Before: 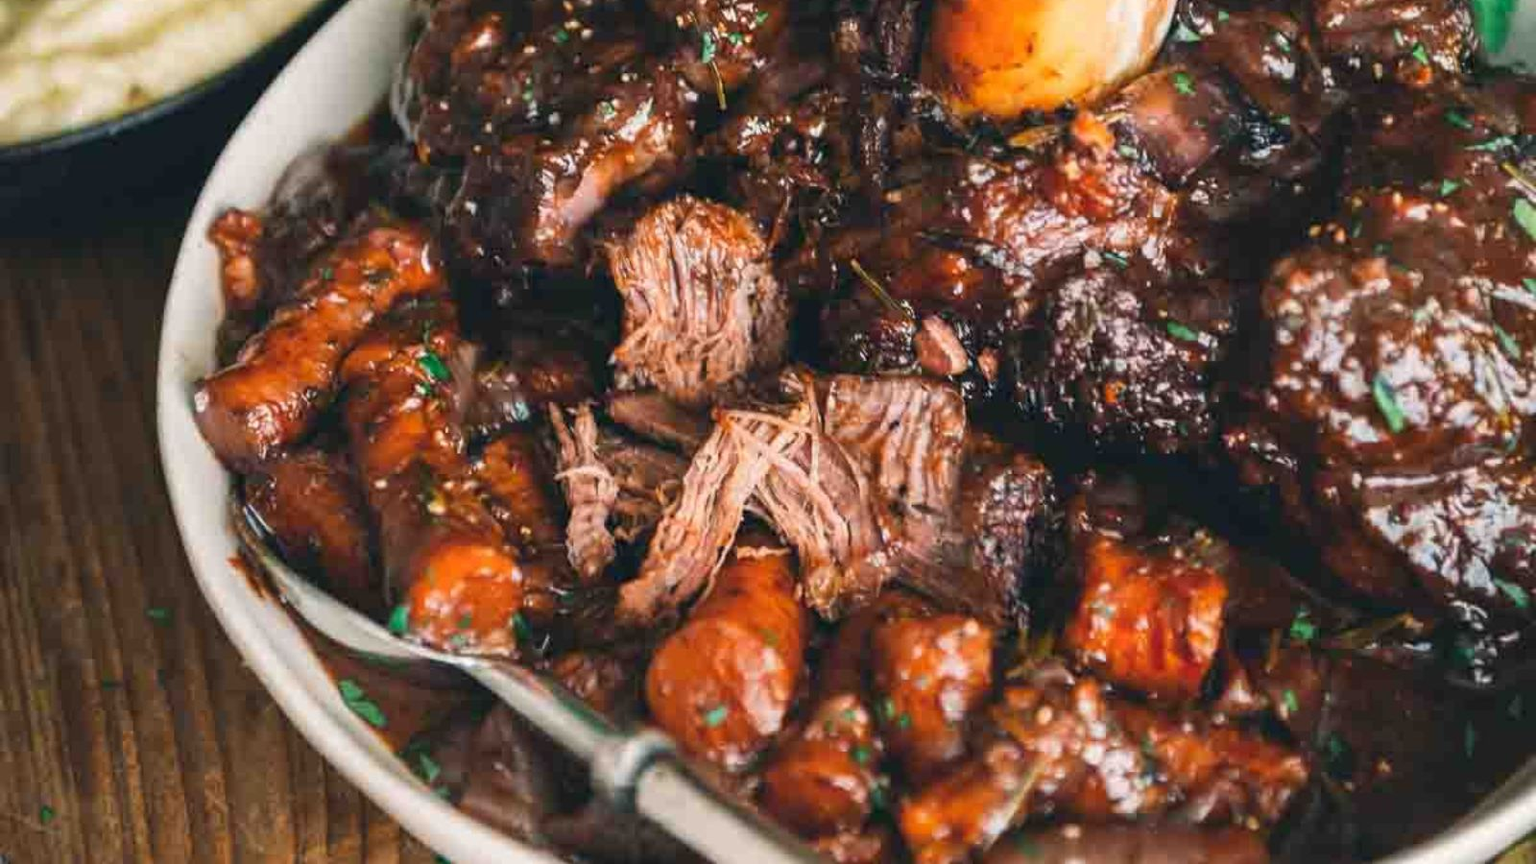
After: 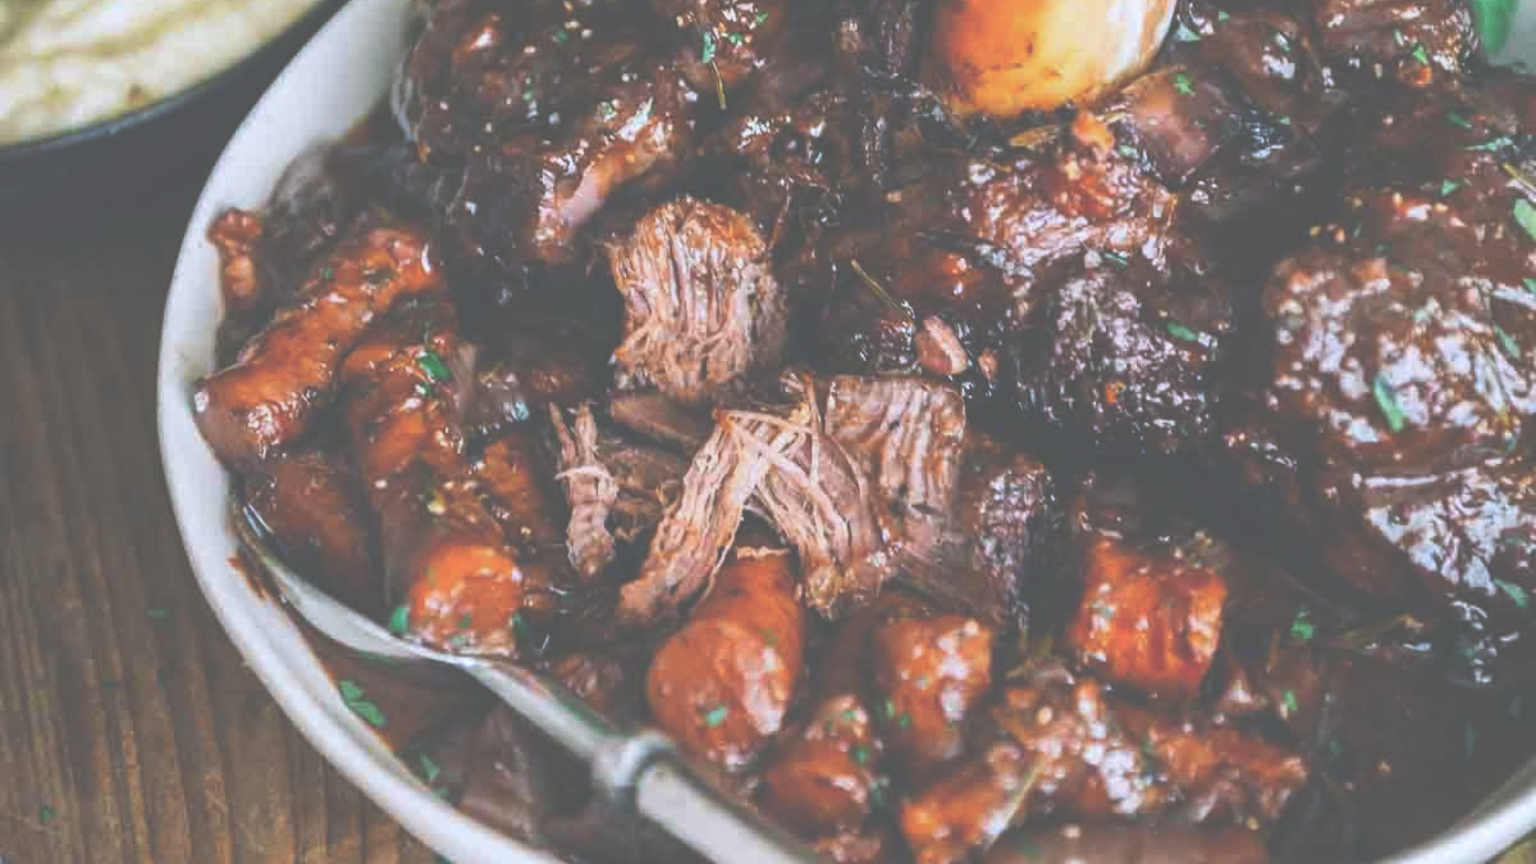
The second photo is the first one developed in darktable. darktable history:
exposure: black level correction -0.087, compensate highlight preservation false
white balance: red 0.931, blue 1.11
